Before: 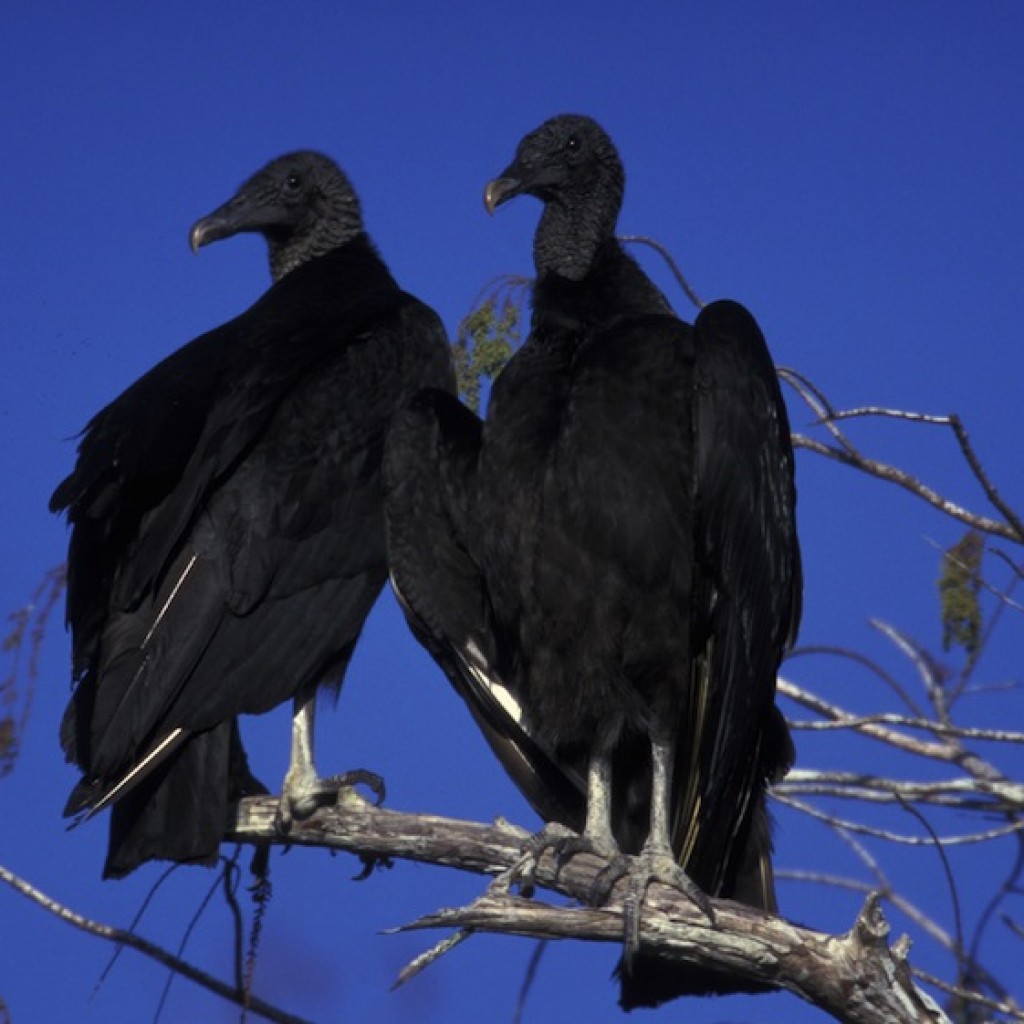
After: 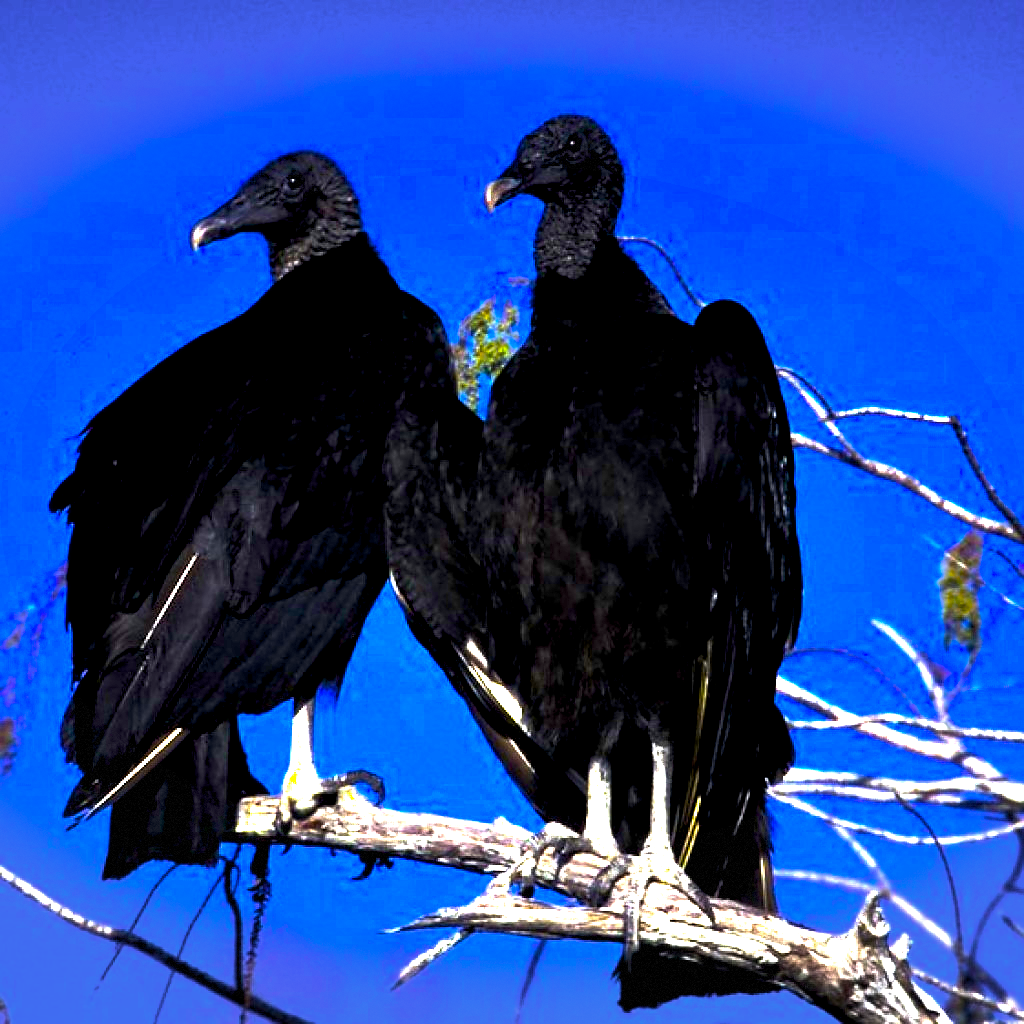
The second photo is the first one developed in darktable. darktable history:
exposure: black level correction 0.009, exposure 1.425 EV, compensate highlight preservation false
color balance rgb: linear chroma grading › shadows -30%, linear chroma grading › global chroma 35%, perceptual saturation grading › global saturation 75%, perceptual saturation grading › shadows -30%, perceptual brilliance grading › highlights 75%, perceptual brilliance grading › shadows -30%, global vibrance 35%
sharpen: radius 1.559, amount 0.373, threshold 1.271
vignetting: fall-off start 100%, brightness -0.406, saturation -0.3, width/height ratio 1.324, dithering 8-bit output, unbound false
contrast brightness saturation: saturation -0.05
